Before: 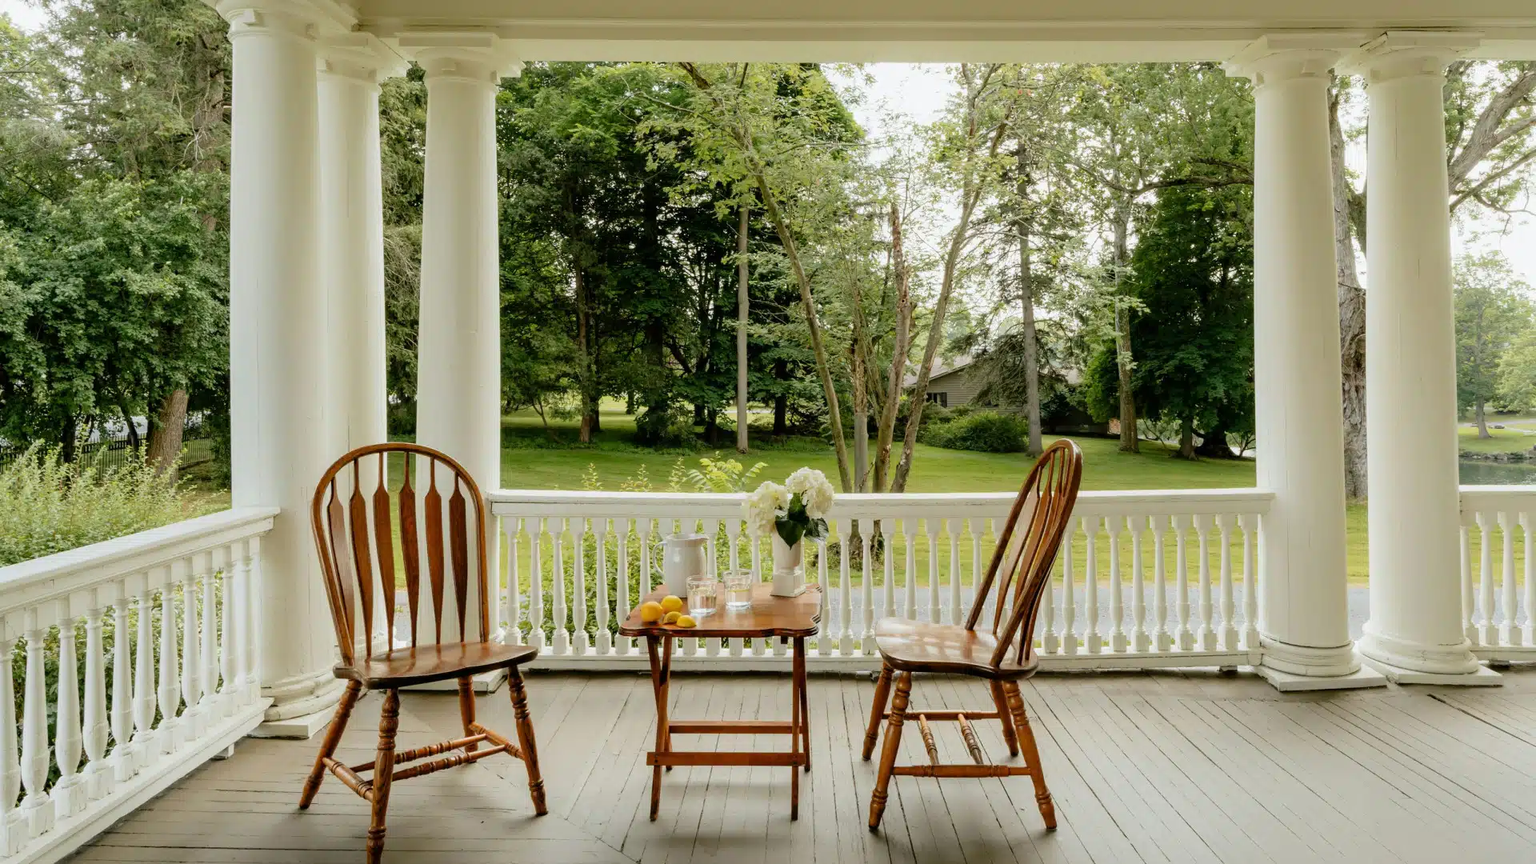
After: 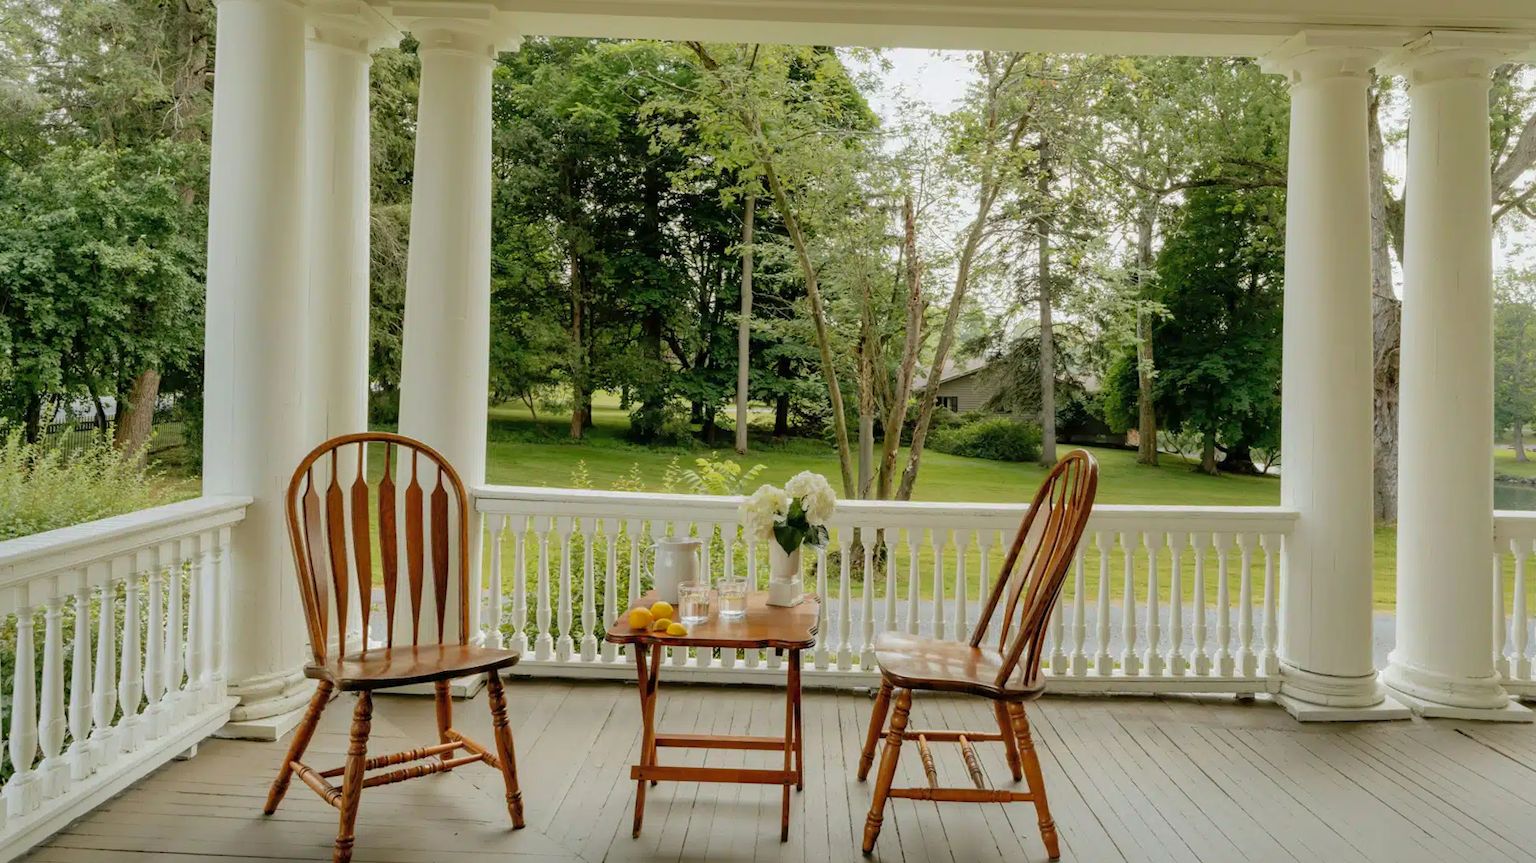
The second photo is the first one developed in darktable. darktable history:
shadows and highlights: highlights -60
crop and rotate: angle -1.69°
